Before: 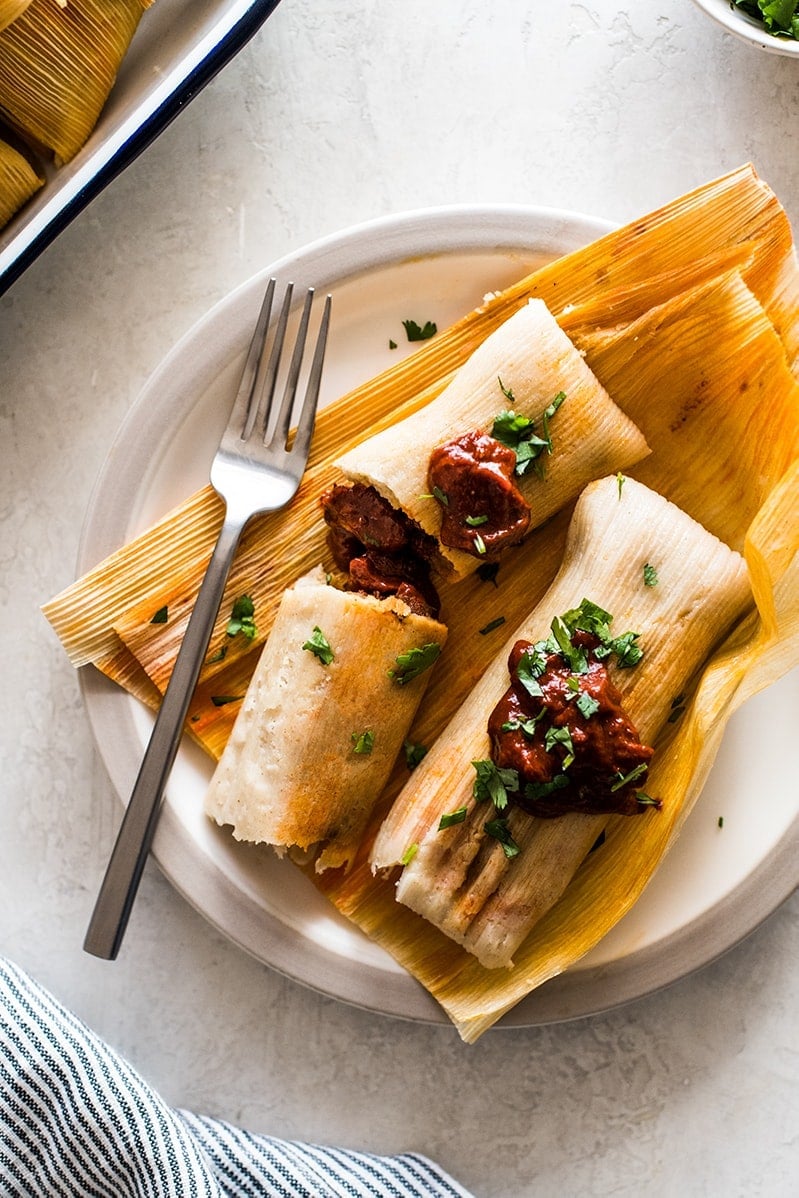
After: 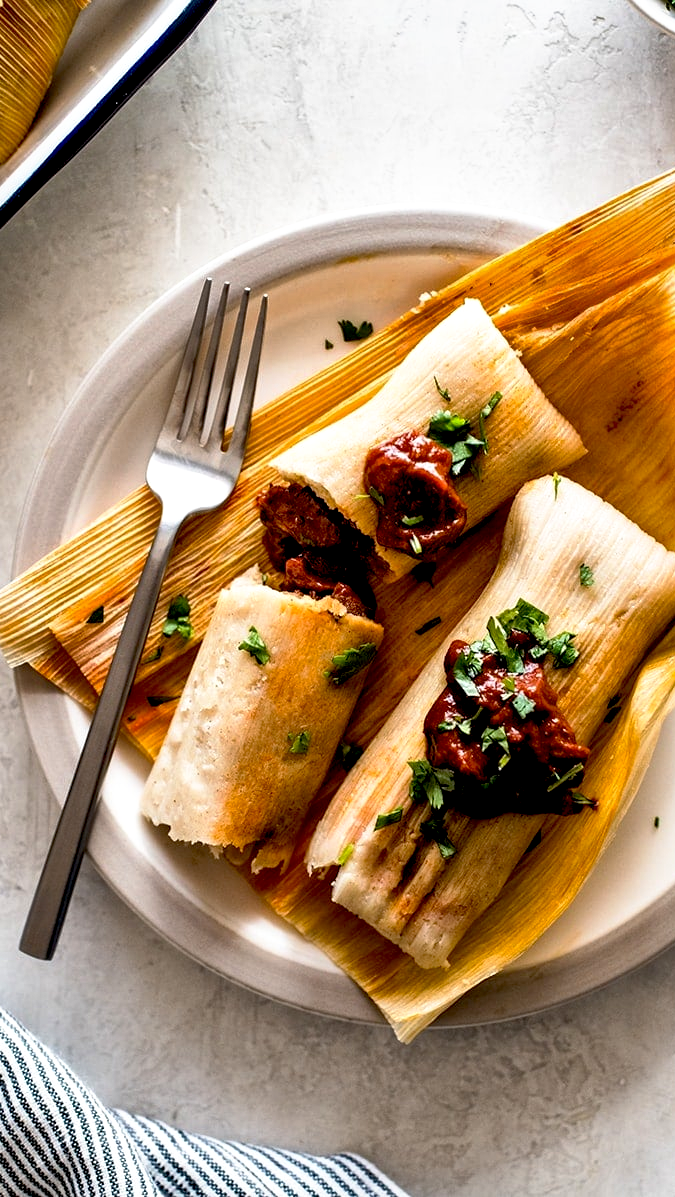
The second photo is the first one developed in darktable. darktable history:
shadows and highlights: soften with gaussian
exposure: exposure -0.019 EV, compensate exposure bias true, compensate highlight preservation false
local contrast: mode bilateral grid, contrast 20, coarseness 49, detail 120%, midtone range 0.2
tone equalizer: on, module defaults
crop: left 8.053%, right 7.443%
base curve: curves: ch0 [(0.017, 0) (0.425, 0.441) (0.844, 0.933) (1, 1)], preserve colors none
